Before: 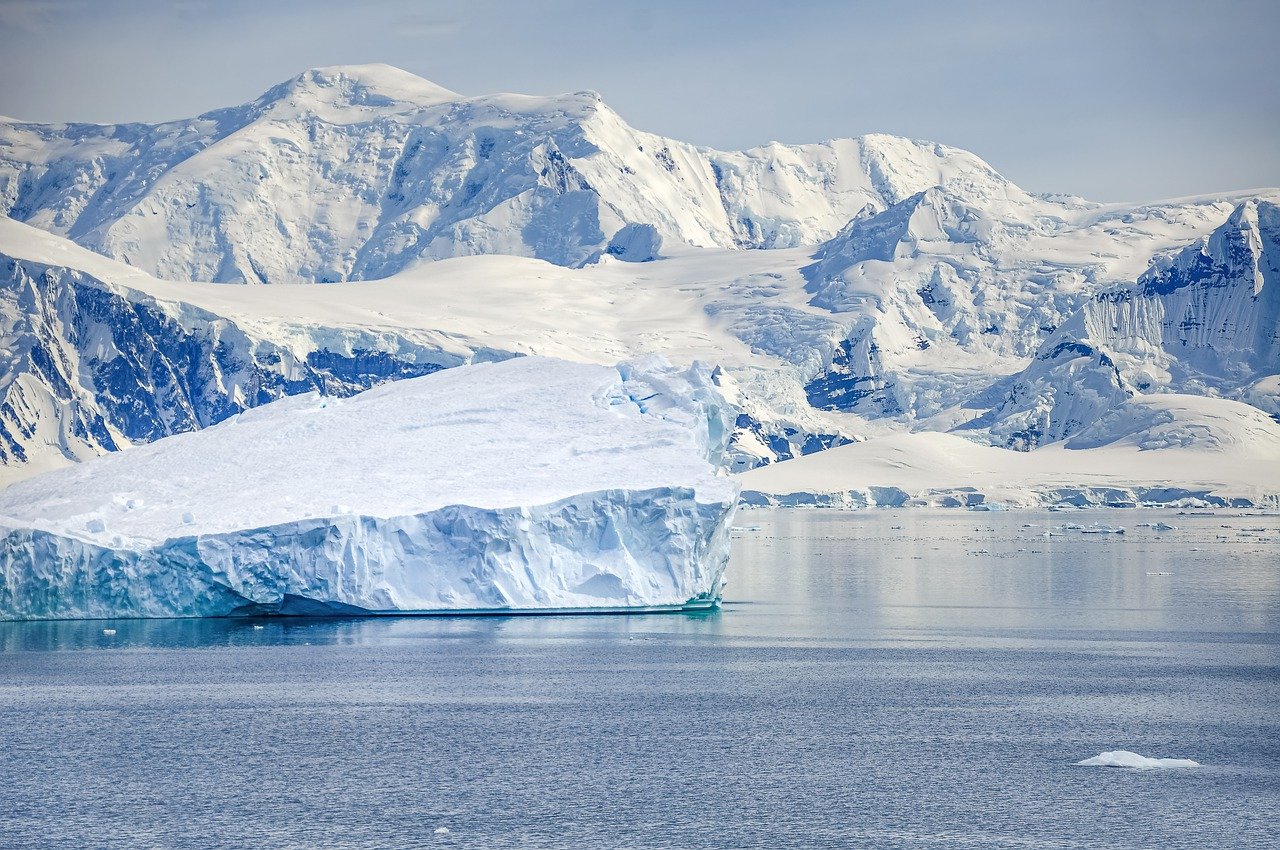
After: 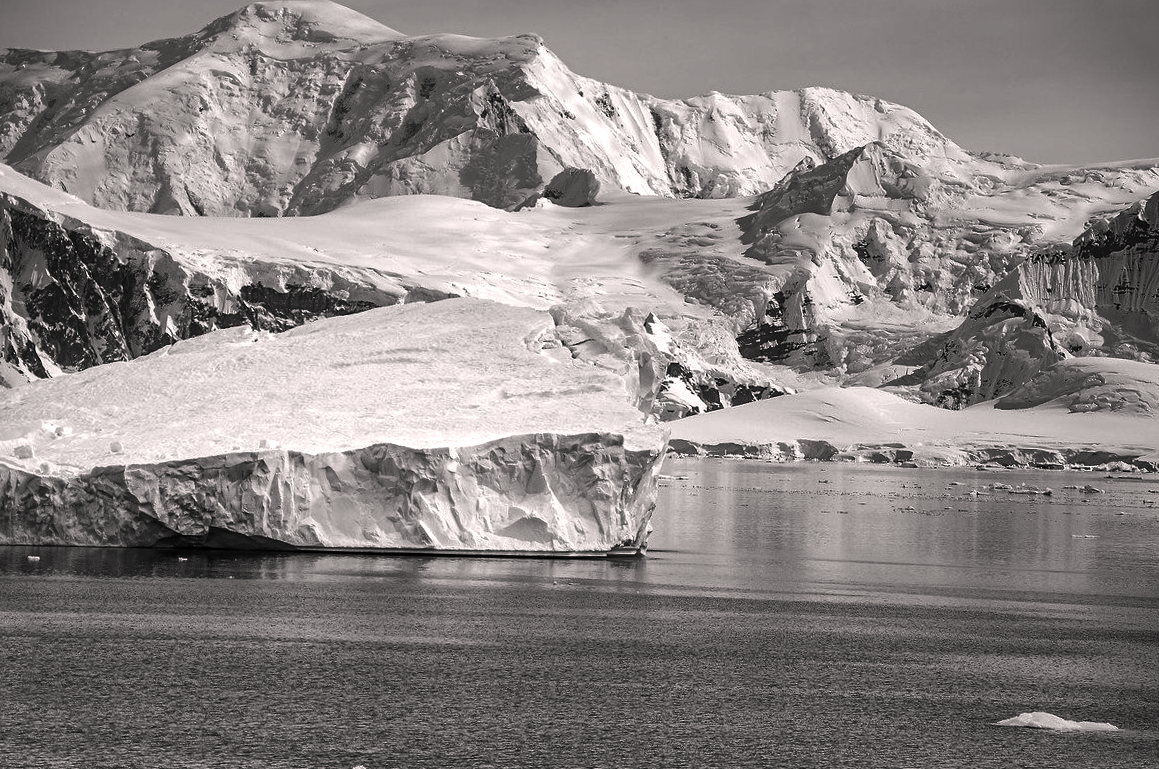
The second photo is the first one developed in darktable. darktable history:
exposure: exposure 0.18 EV, compensate exposure bias true, compensate highlight preservation false
contrast brightness saturation: contrast -0.028, brightness -0.574, saturation -0.996
color correction: highlights a* 3.31, highlights b* 1.94, saturation 1.16
crop and rotate: angle -1.98°, left 3.161%, top 4.291%, right 1.599%, bottom 0.548%
